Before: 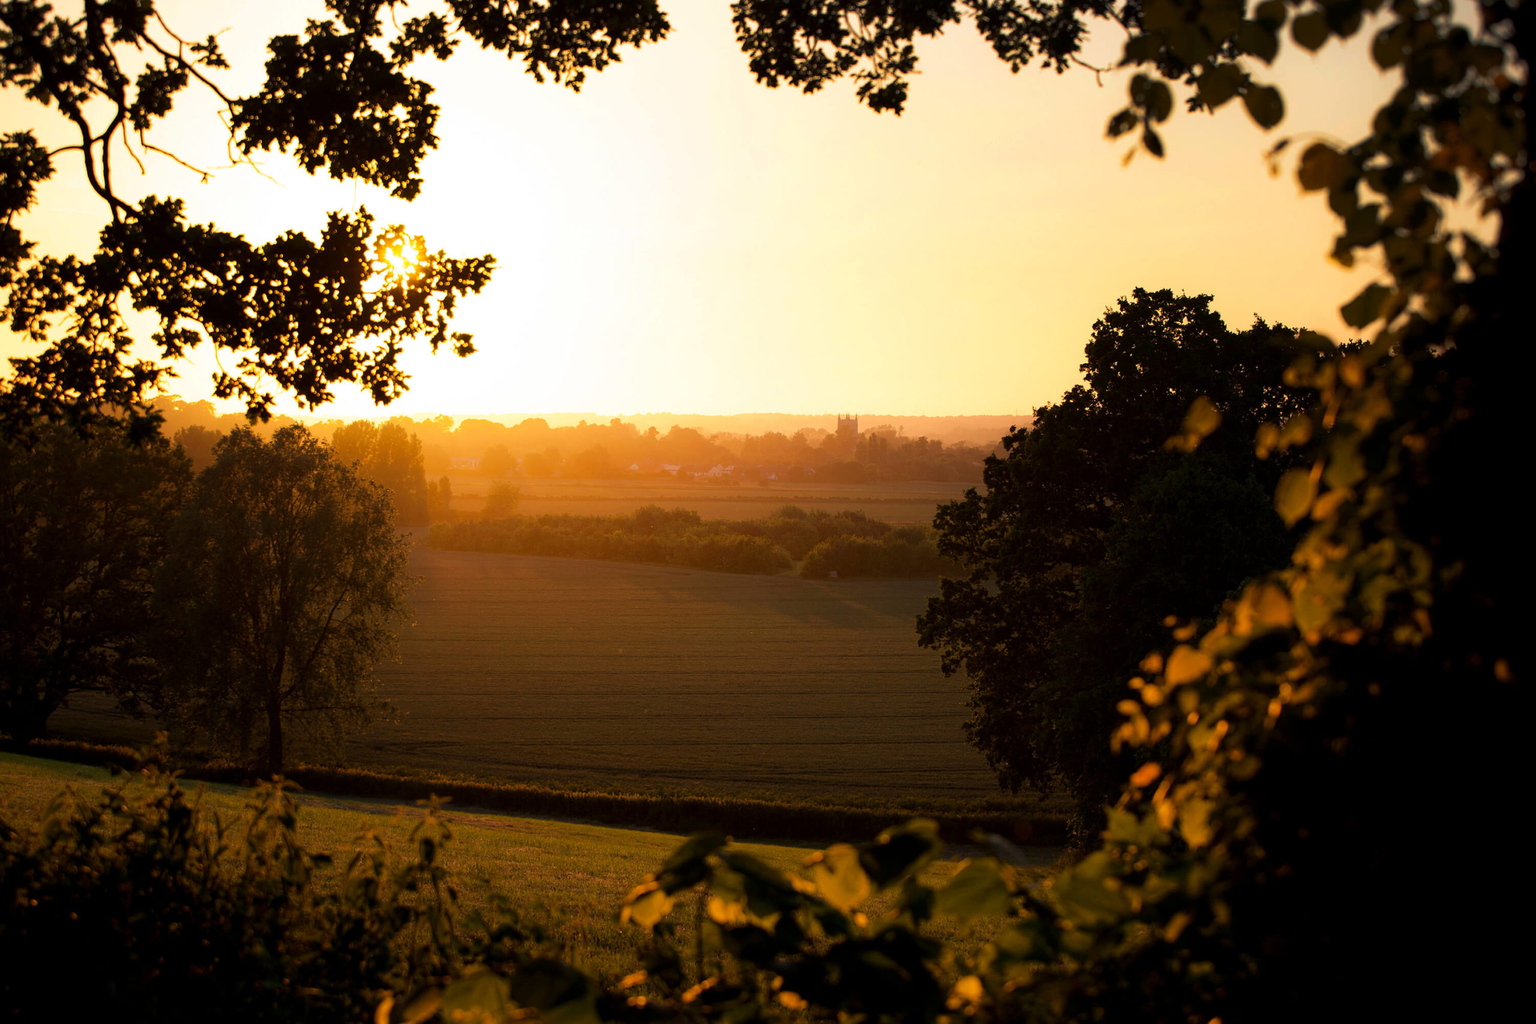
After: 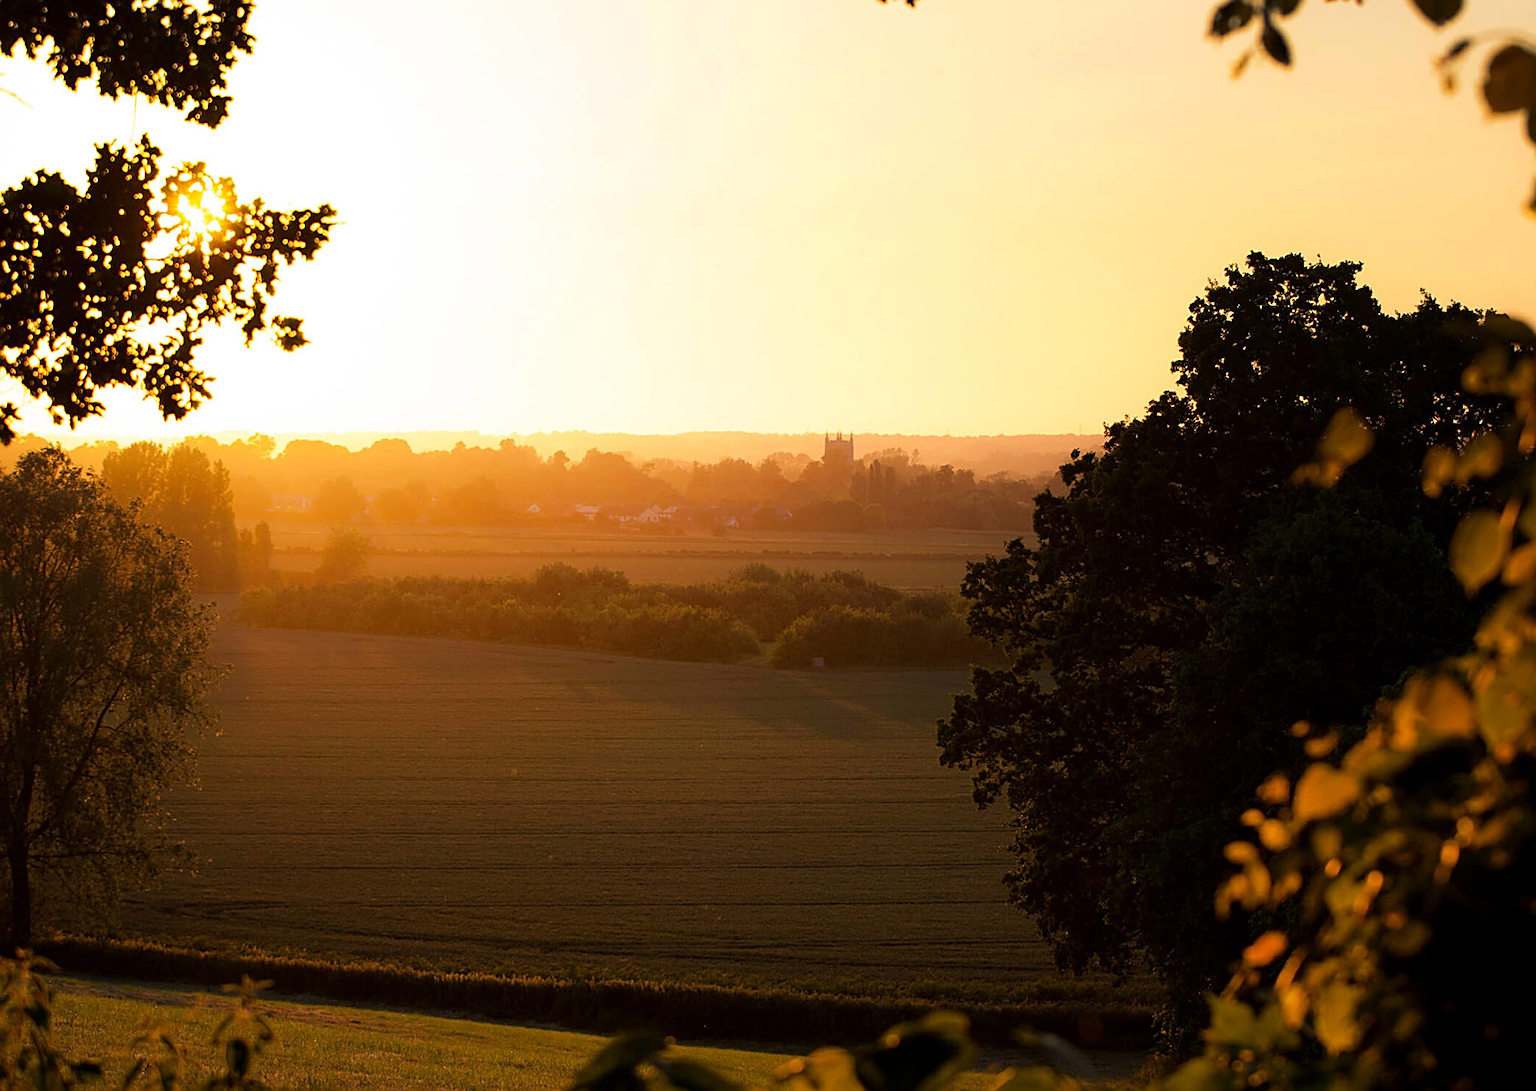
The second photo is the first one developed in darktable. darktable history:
sharpen: on, module defaults
crop and rotate: left 17.002%, top 10.943%, right 13.041%, bottom 14.511%
